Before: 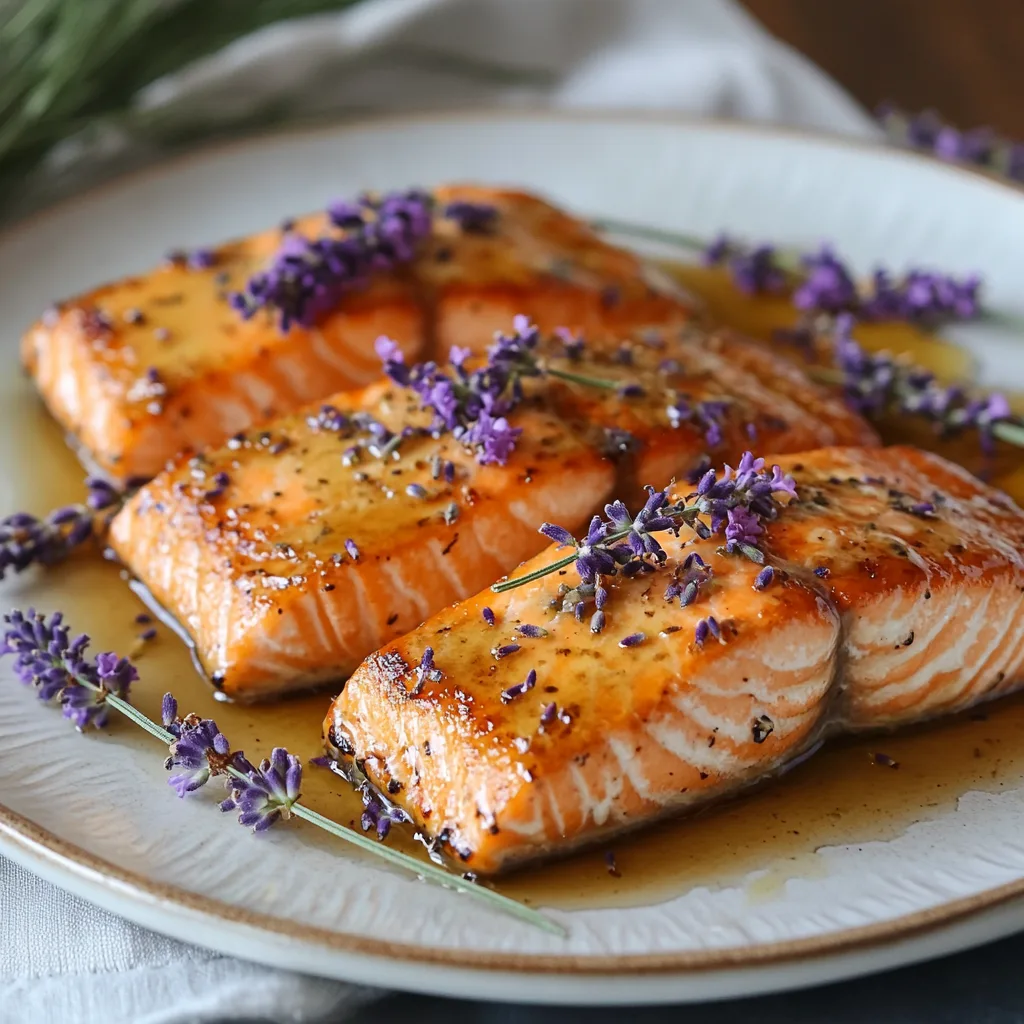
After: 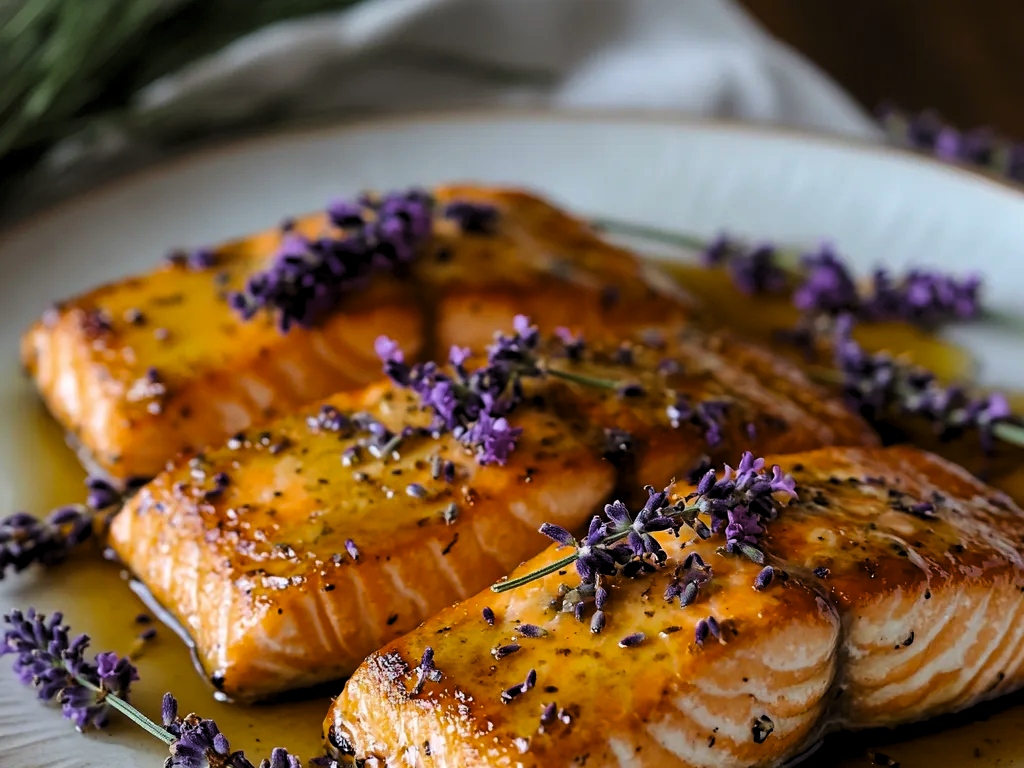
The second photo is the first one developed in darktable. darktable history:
crop: bottom 24.988%
levels: levels [0.116, 0.574, 1]
color balance rgb: perceptual saturation grading › global saturation 25%, global vibrance 20%
